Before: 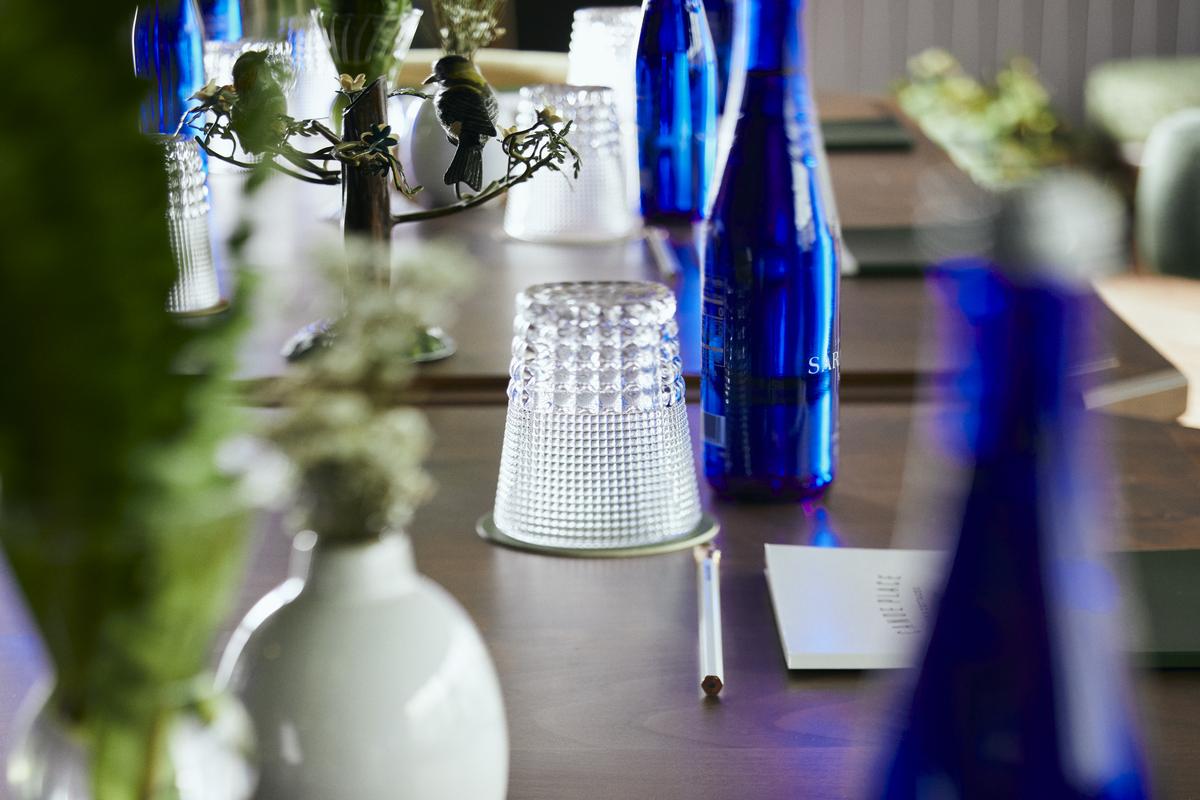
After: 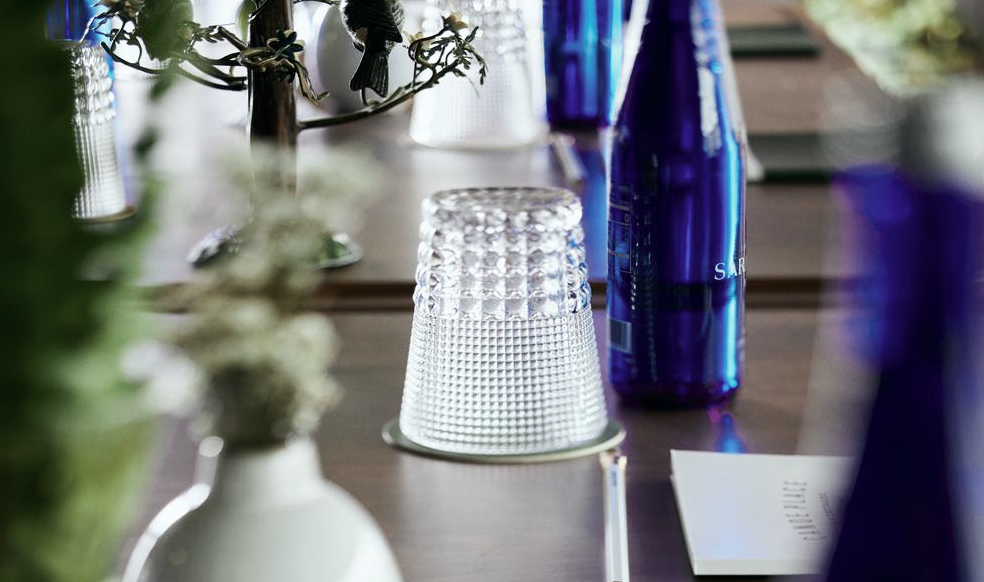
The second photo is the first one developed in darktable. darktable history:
crop: left 7.856%, top 11.836%, right 10.12%, bottom 15.387%
contrast brightness saturation: contrast 0.1, saturation -0.36
